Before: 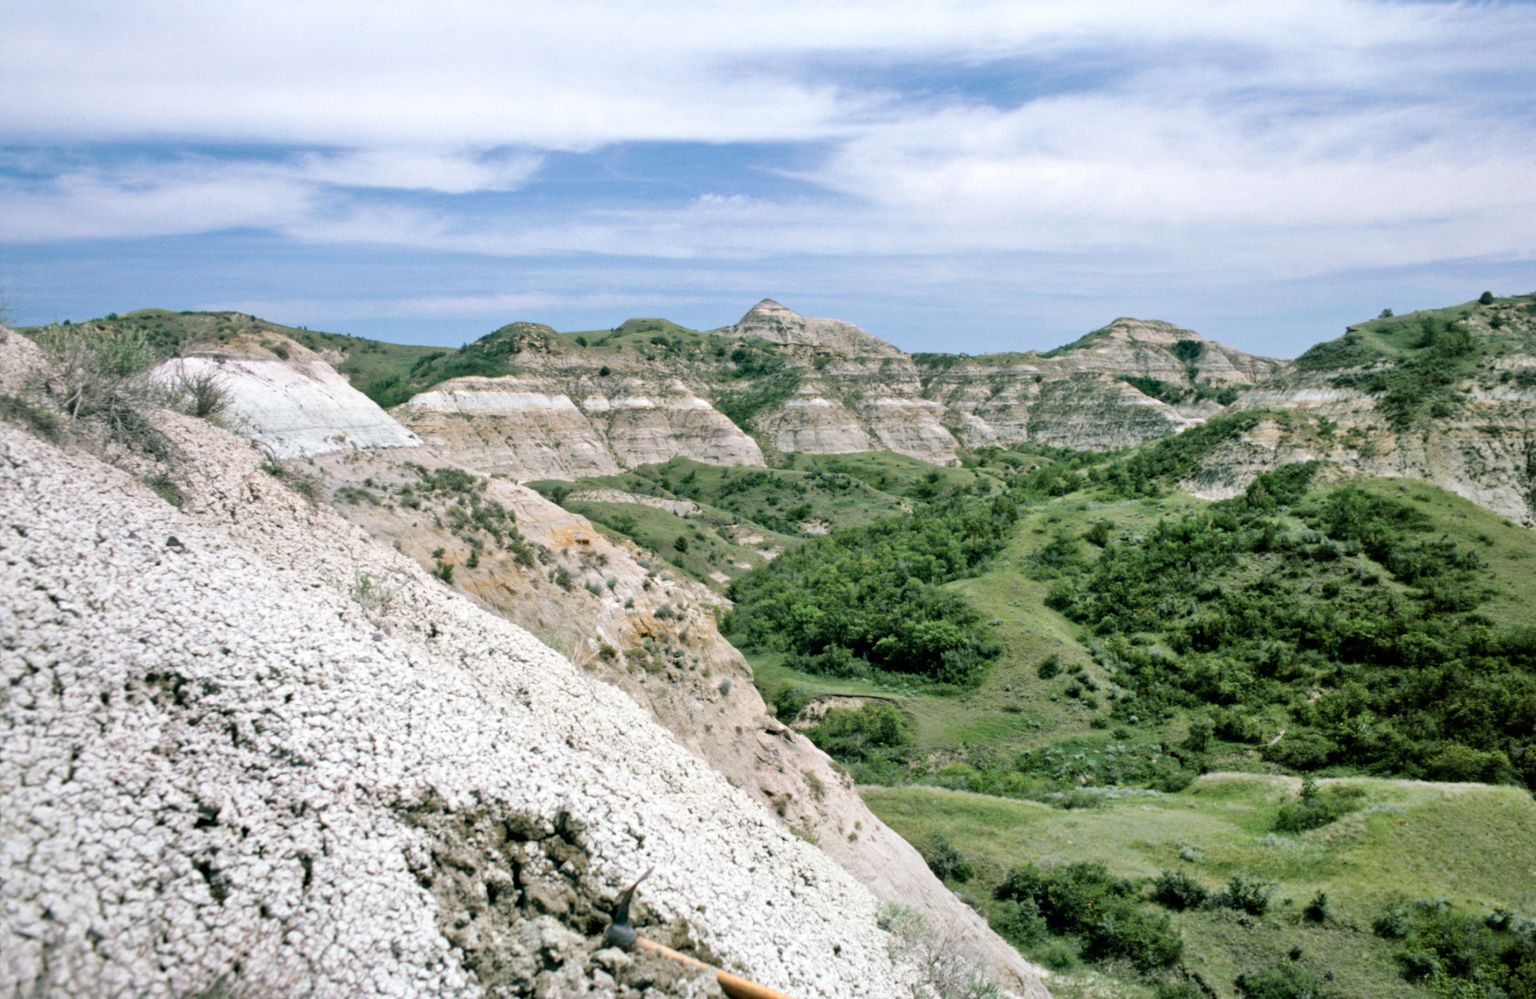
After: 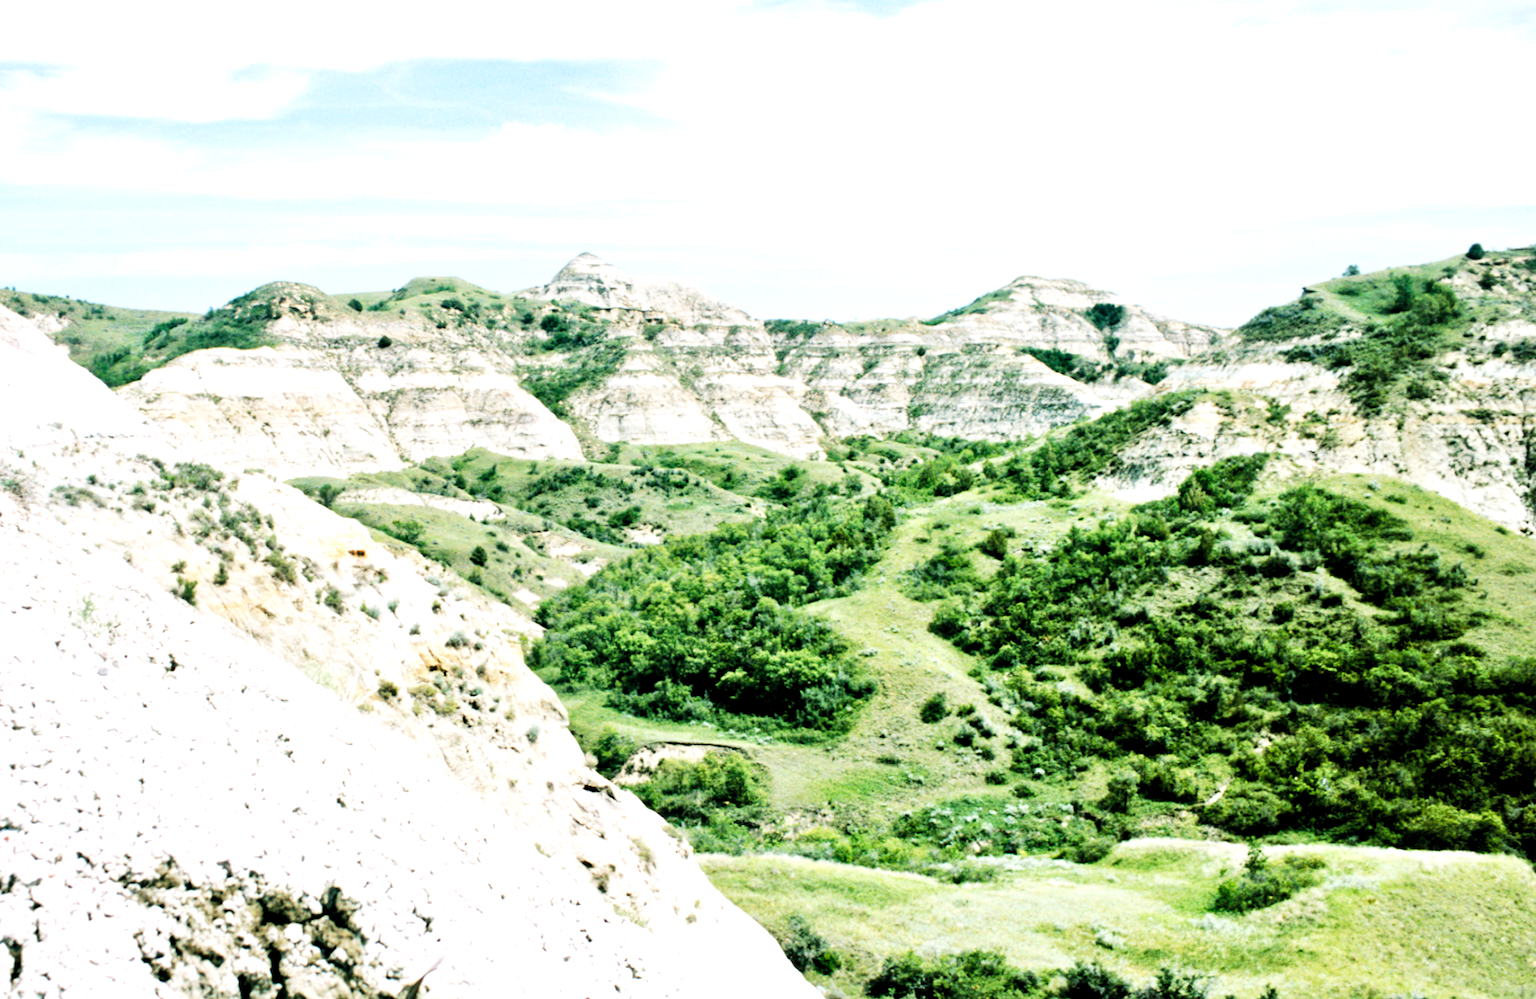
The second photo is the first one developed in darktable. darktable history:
base curve: curves: ch0 [(0, 0) (0.007, 0.004) (0.027, 0.03) (0.046, 0.07) (0.207, 0.54) (0.442, 0.872) (0.673, 0.972) (1, 1)], preserve colors none
levels: levels [0.016, 0.484, 0.953]
crop: left 19.159%, top 9.58%, bottom 9.58%
contrast brightness saturation: saturation -0.05
